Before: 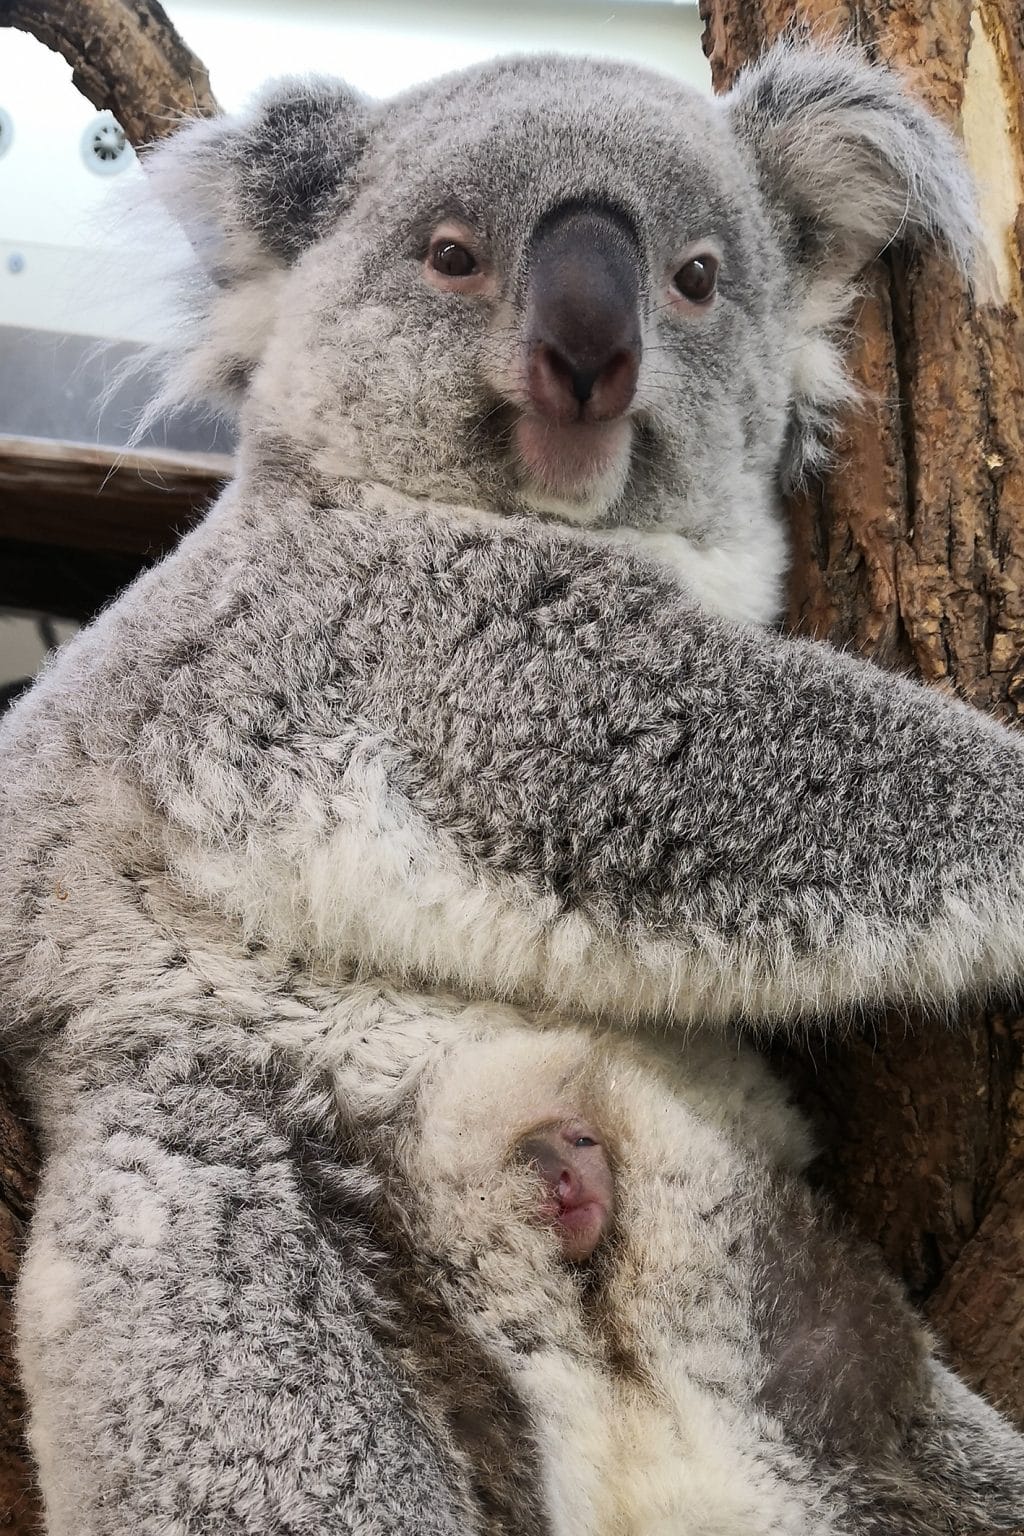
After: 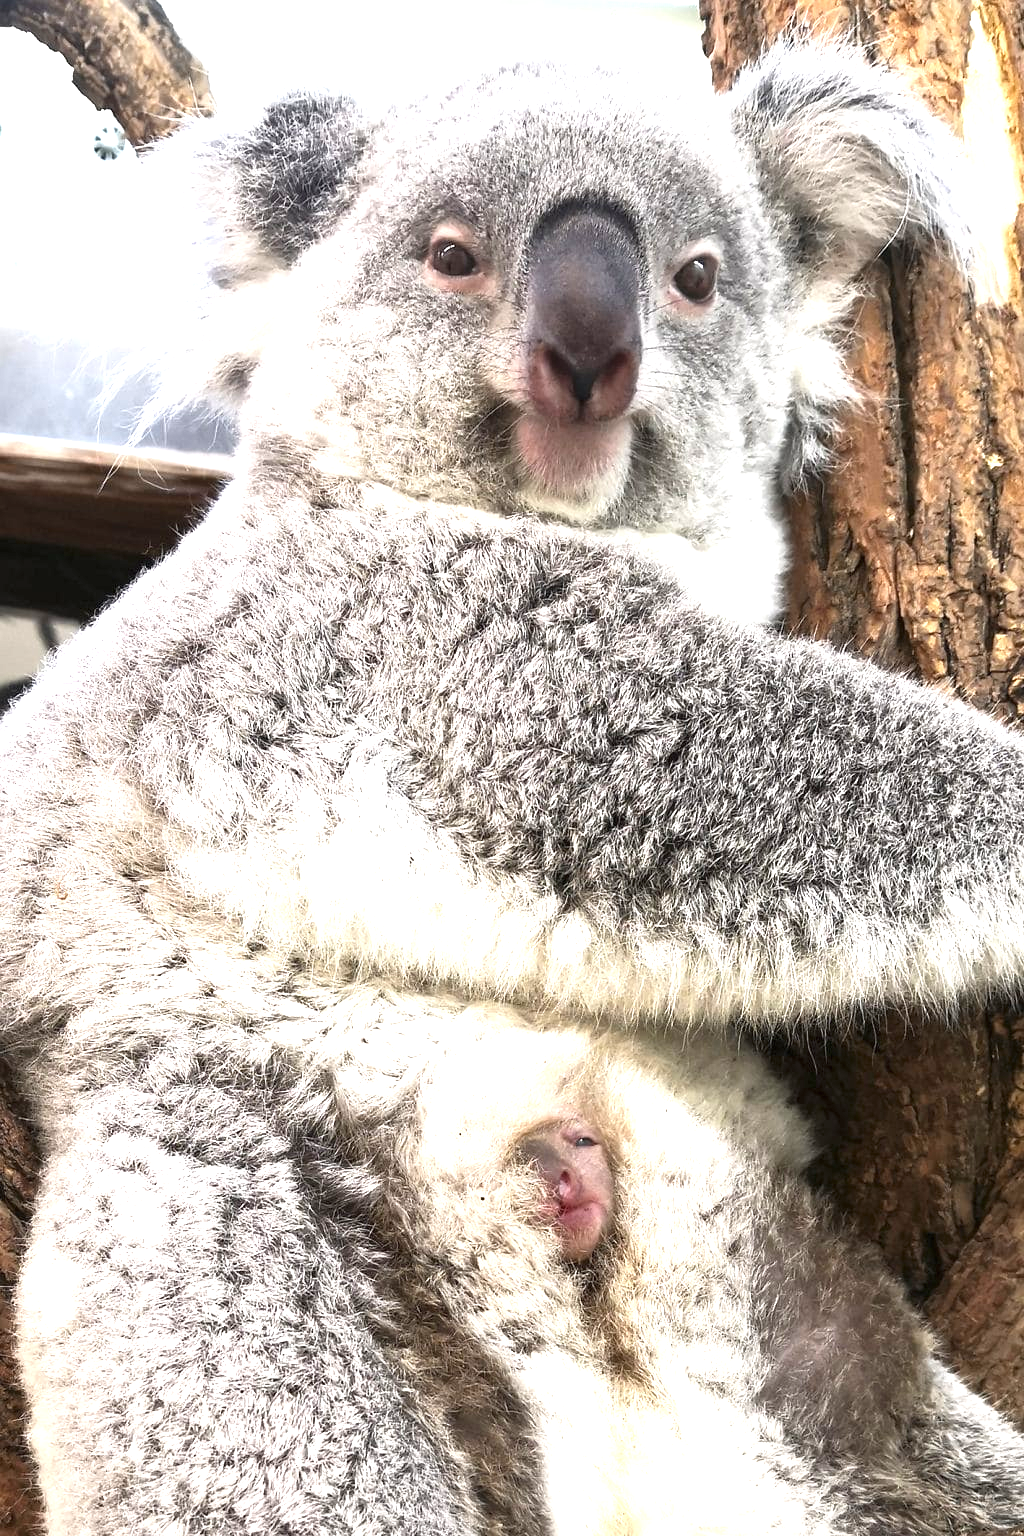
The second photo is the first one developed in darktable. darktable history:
exposure: black level correction 0, exposure 1.441 EV, compensate highlight preservation false
